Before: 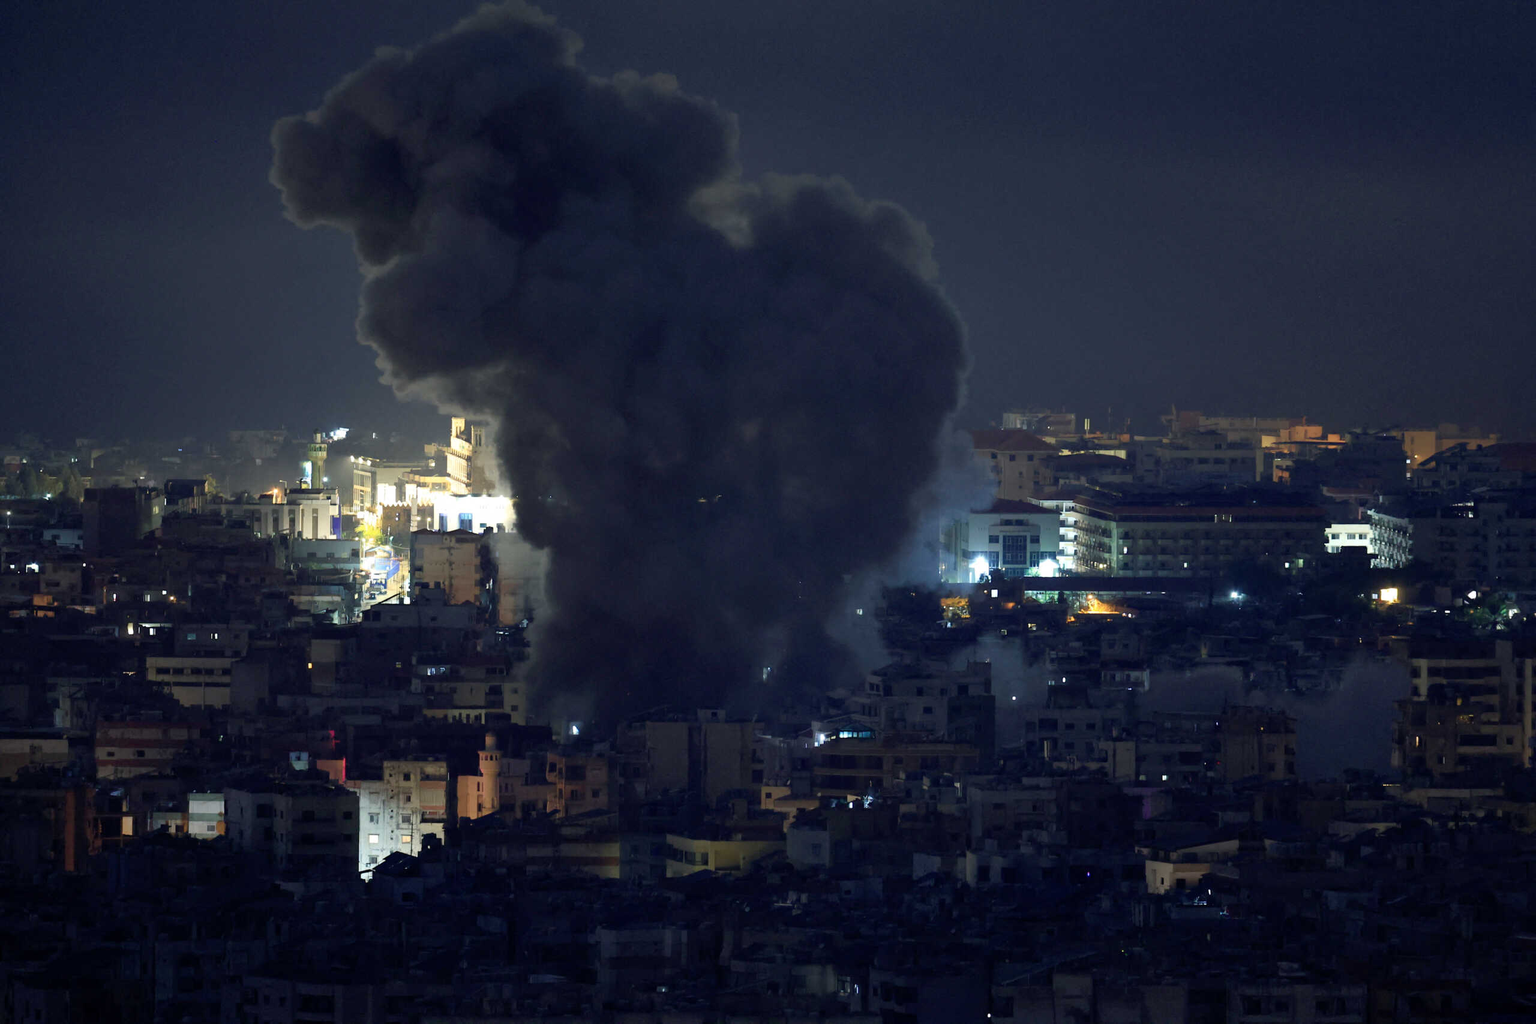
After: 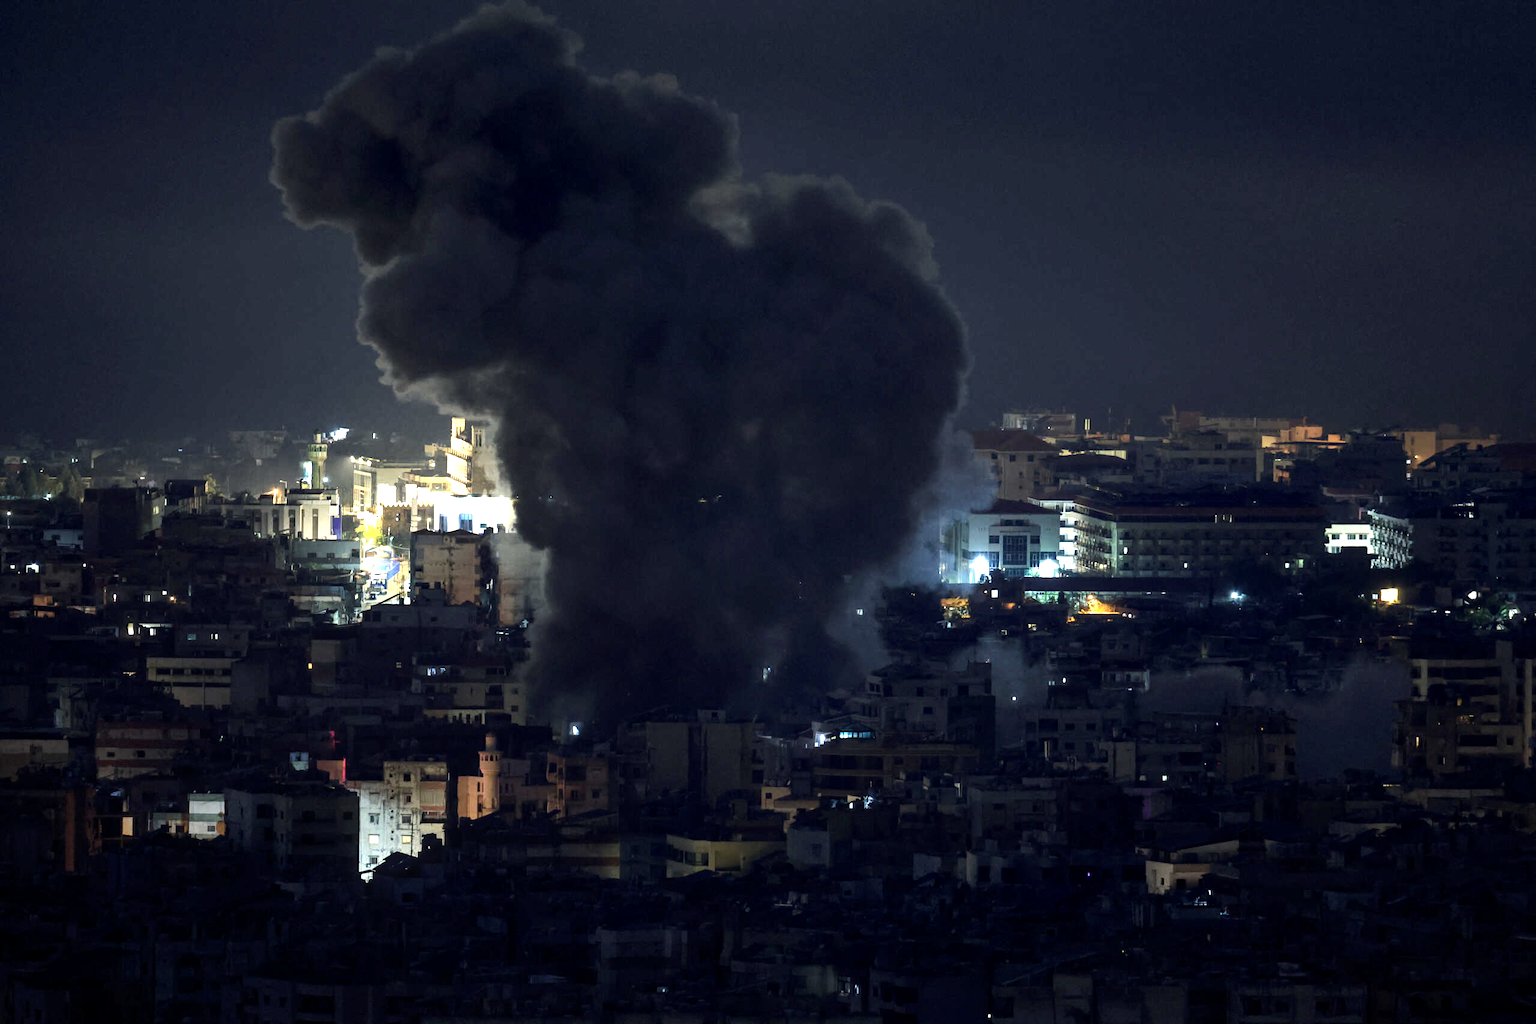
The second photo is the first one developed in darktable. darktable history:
local contrast: on, module defaults
tone equalizer: -8 EV -0.731 EV, -7 EV -0.687 EV, -6 EV -0.606 EV, -5 EV -0.397 EV, -3 EV 0.402 EV, -2 EV 0.6 EV, -1 EV 0.682 EV, +0 EV 0.739 EV, edges refinement/feathering 500, mask exposure compensation -1.57 EV, preserve details no
